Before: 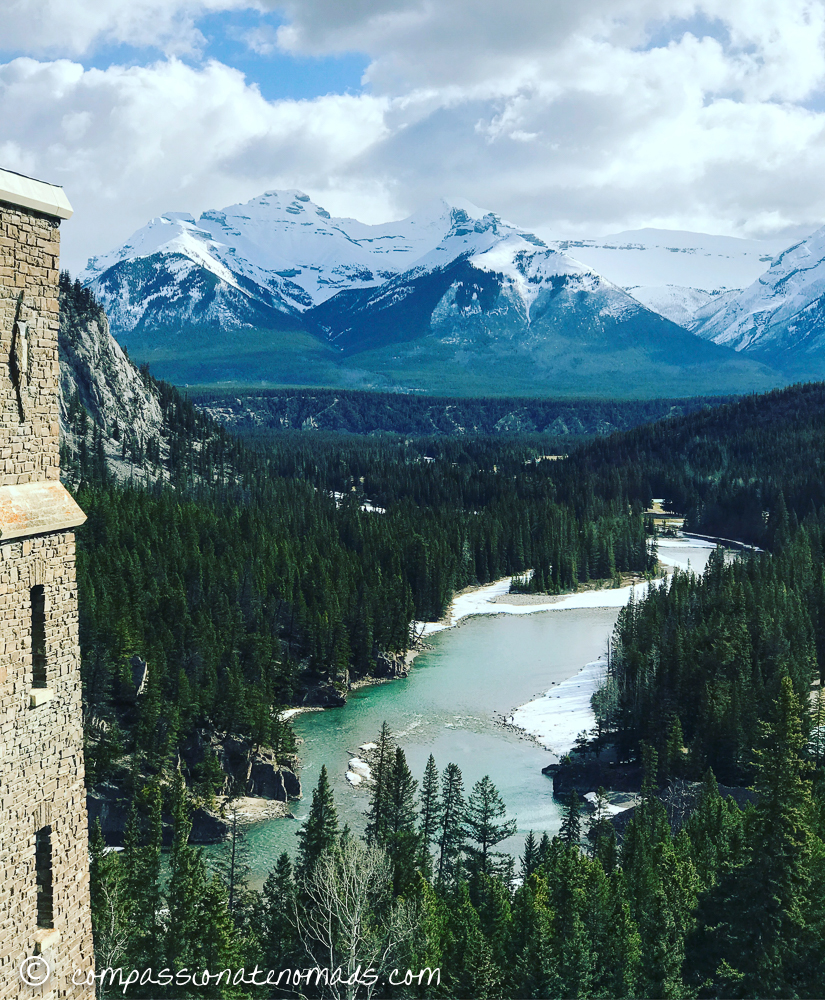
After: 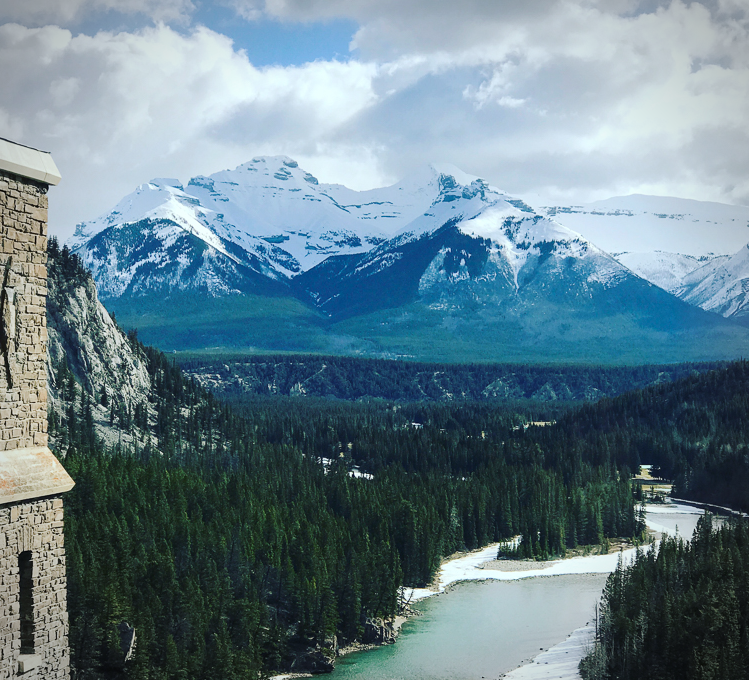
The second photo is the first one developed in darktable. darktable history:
crop: left 1.521%, top 3.425%, right 7.572%, bottom 28.501%
vignetting: automatic ratio true, unbound false
